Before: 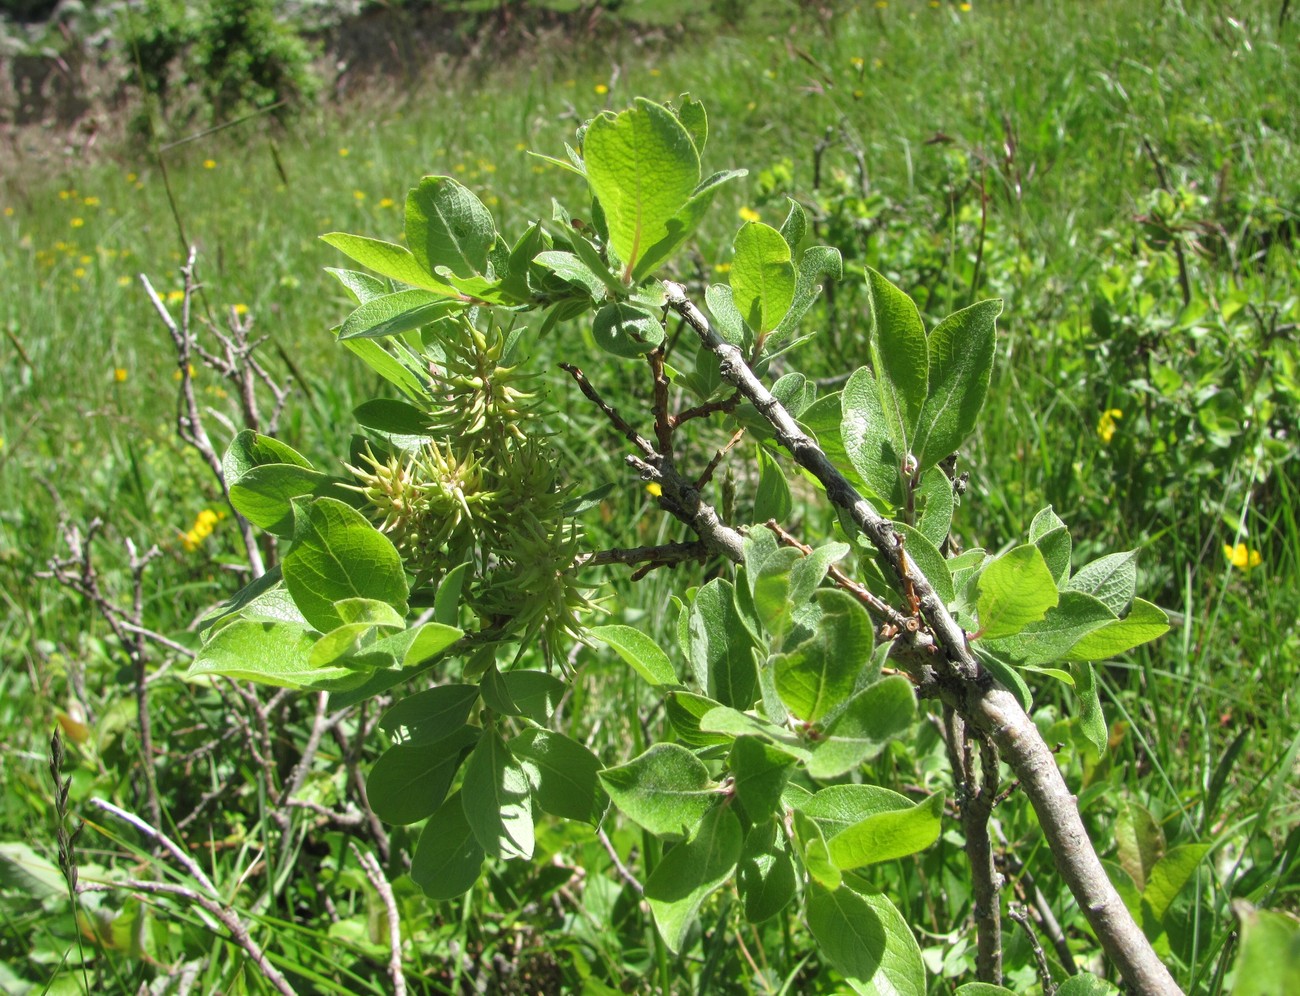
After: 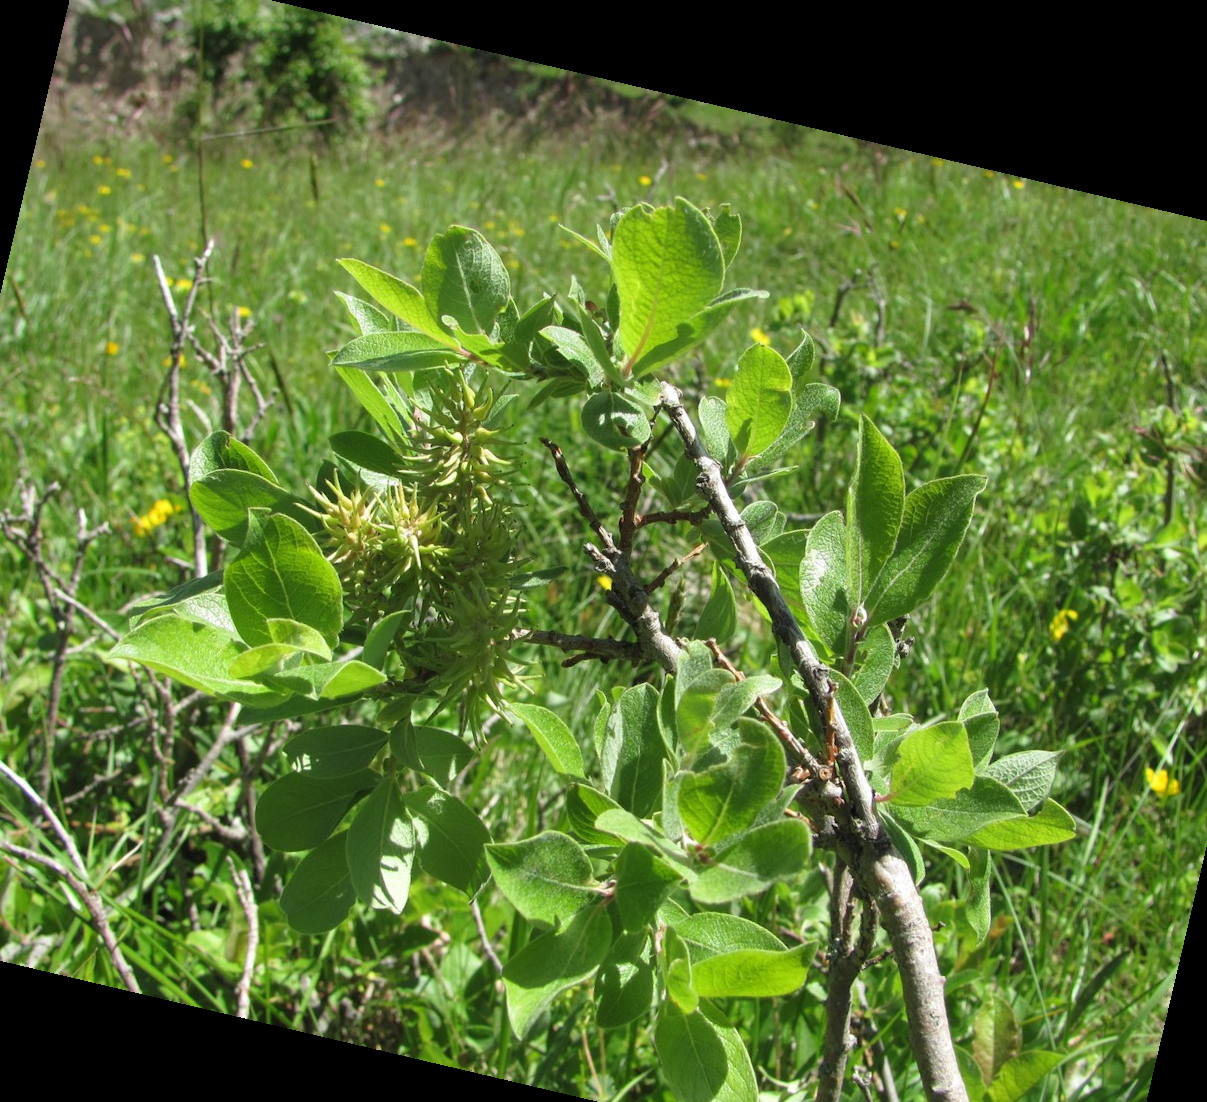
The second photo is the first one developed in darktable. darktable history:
crop: left 9.929%, top 3.475%, right 9.188%, bottom 9.529%
rotate and perspective: rotation 13.27°, automatic cropping off
